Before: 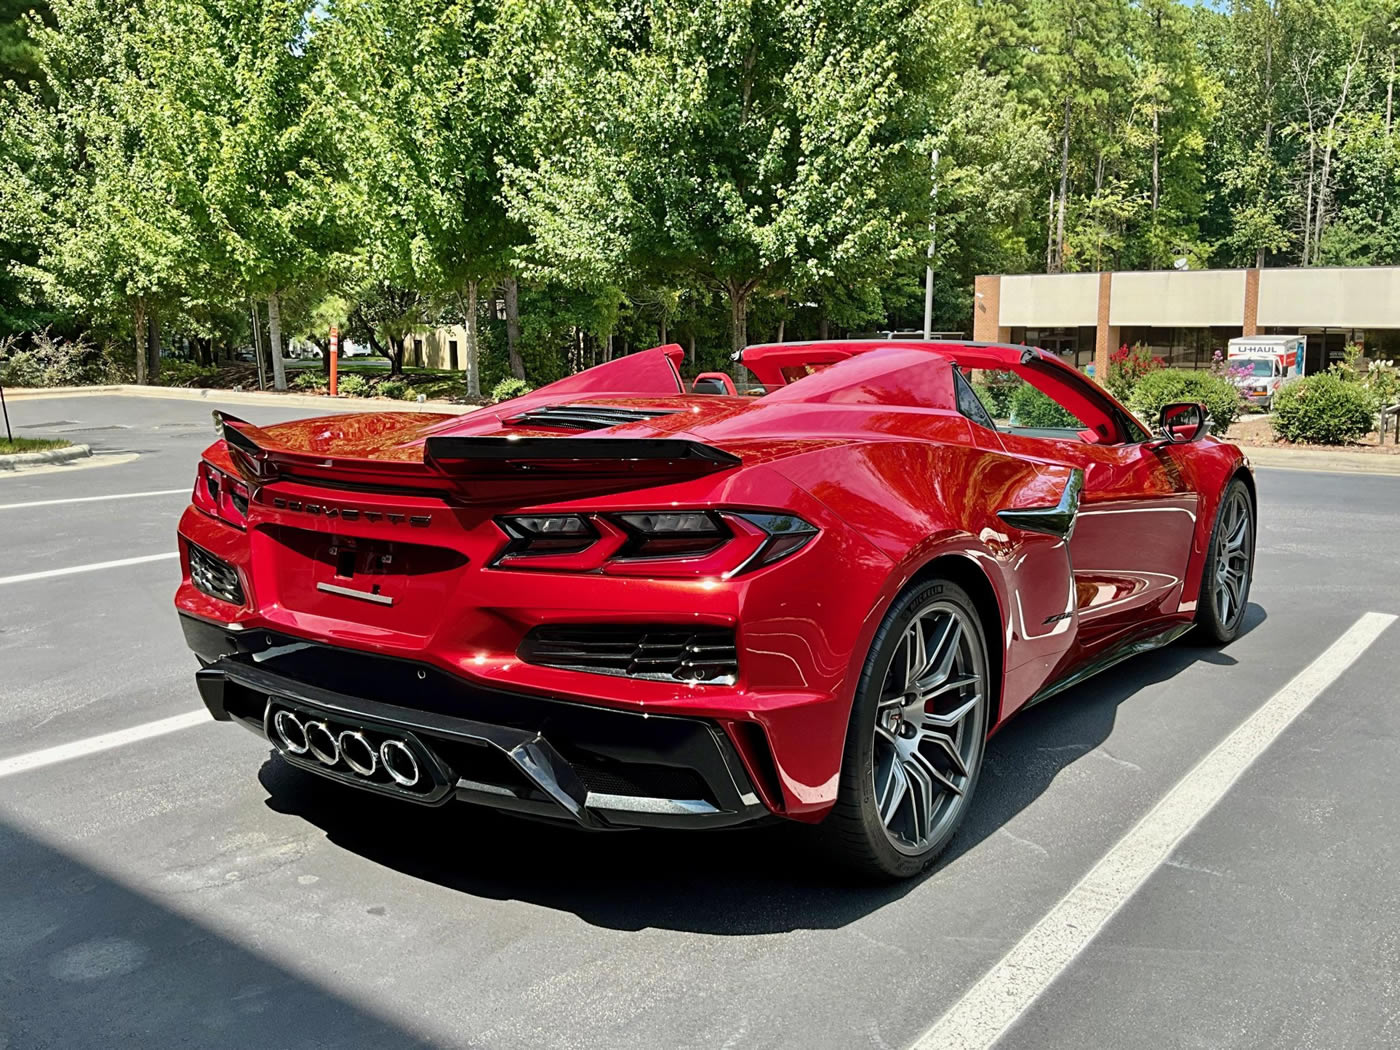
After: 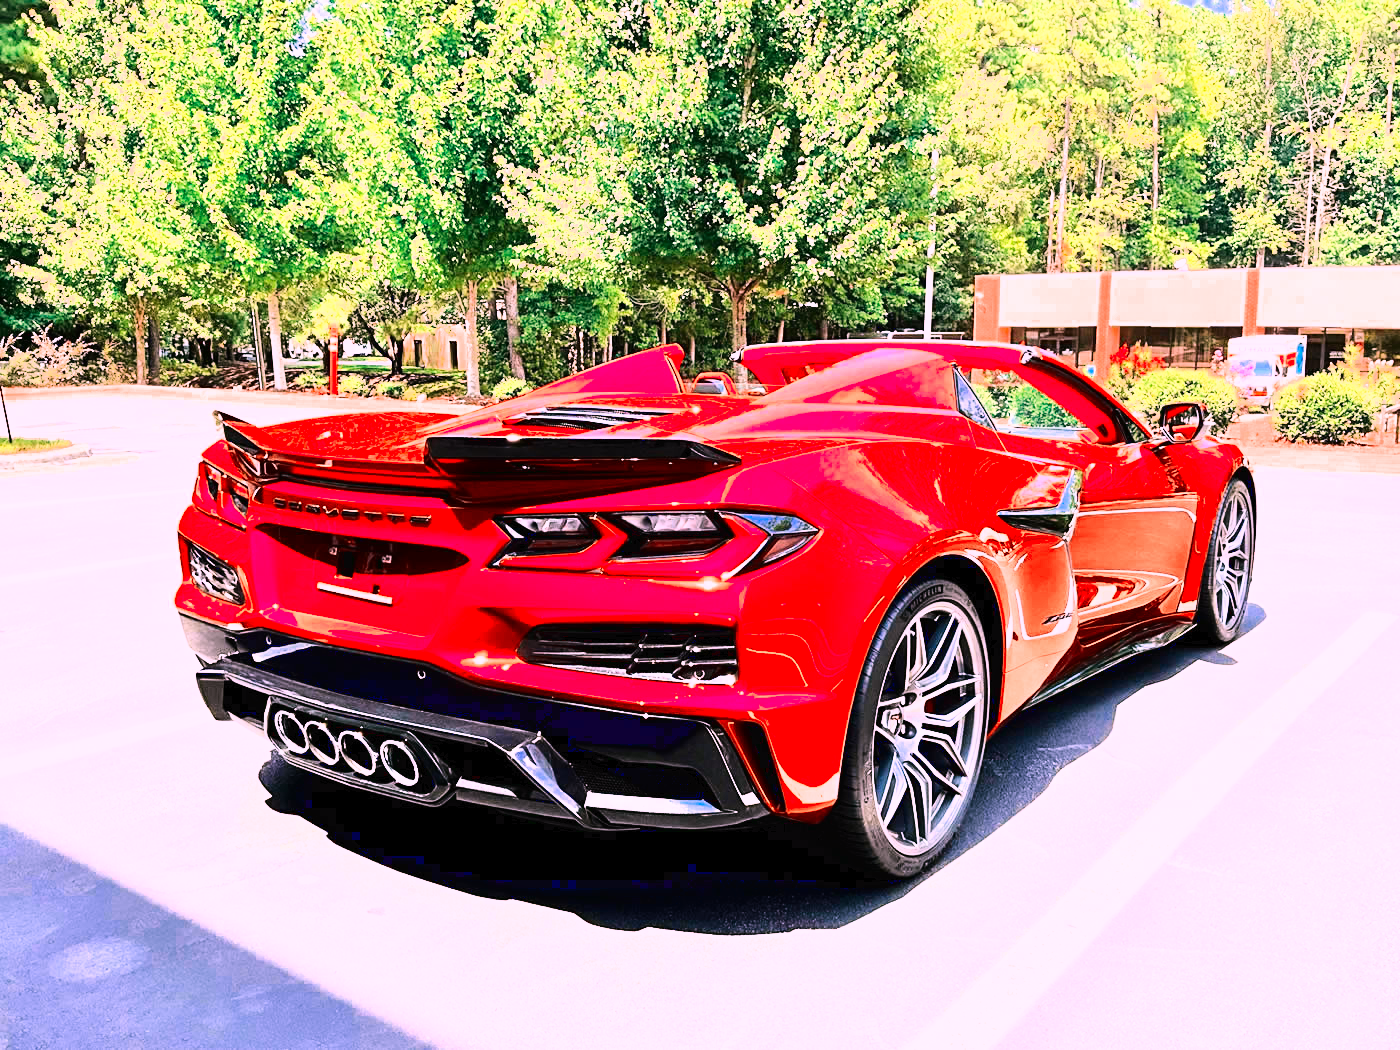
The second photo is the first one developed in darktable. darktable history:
base curve: curves: ch0 [(0, 0.003) (0.001, 0.002) (0.006, 0.004) (0.02, 0.022) (0.048, 0.086) (0.094, 0.234) (0.162, 0.431) (0.258, 0.629) (0.385, 0.8) (0.548, 0.918) (0.751, 0.988) (1, 1)]
tone equalizer: -7 EV 0.148 EV, -6 EV 0.611 EV, -5 EV 1.15 EV, -4 EV 1.37 EV, -3 EV 1.17 EV, -2 EV 0.6 EV, -1 EV 0.148 EV, edges refinement/feathering 500, mask exposure compensation -1.57 EV, preserve details guided filter
color zones: curves: ch0 [(0, 0.5) (0.125, 0.4) (0.25, 0.5) (0.375, 0.4) (0.5, 0.4) (0.625, 0.35) (0.75, 0.35) (0.875, 0.5)]; ch1 [(0, 0.35) (0.125, 0.45) (0.25, 0.35) (0.375, 0.35) (0.5, 0.35) (0.625, 0.35) (0.75, 0.45) (0.875, 0.35)]; ch2 [(0, 0.6) (0.125, 0.5) (0.25, 0.5) (0.375, 0.6) (0.5, 0.6) (0.625, 0.5) (0.75, 0.5) (0.875, 0.5)]
color correction: highlights a* 19.44, highlights b* -11.91, saturation 1.7
